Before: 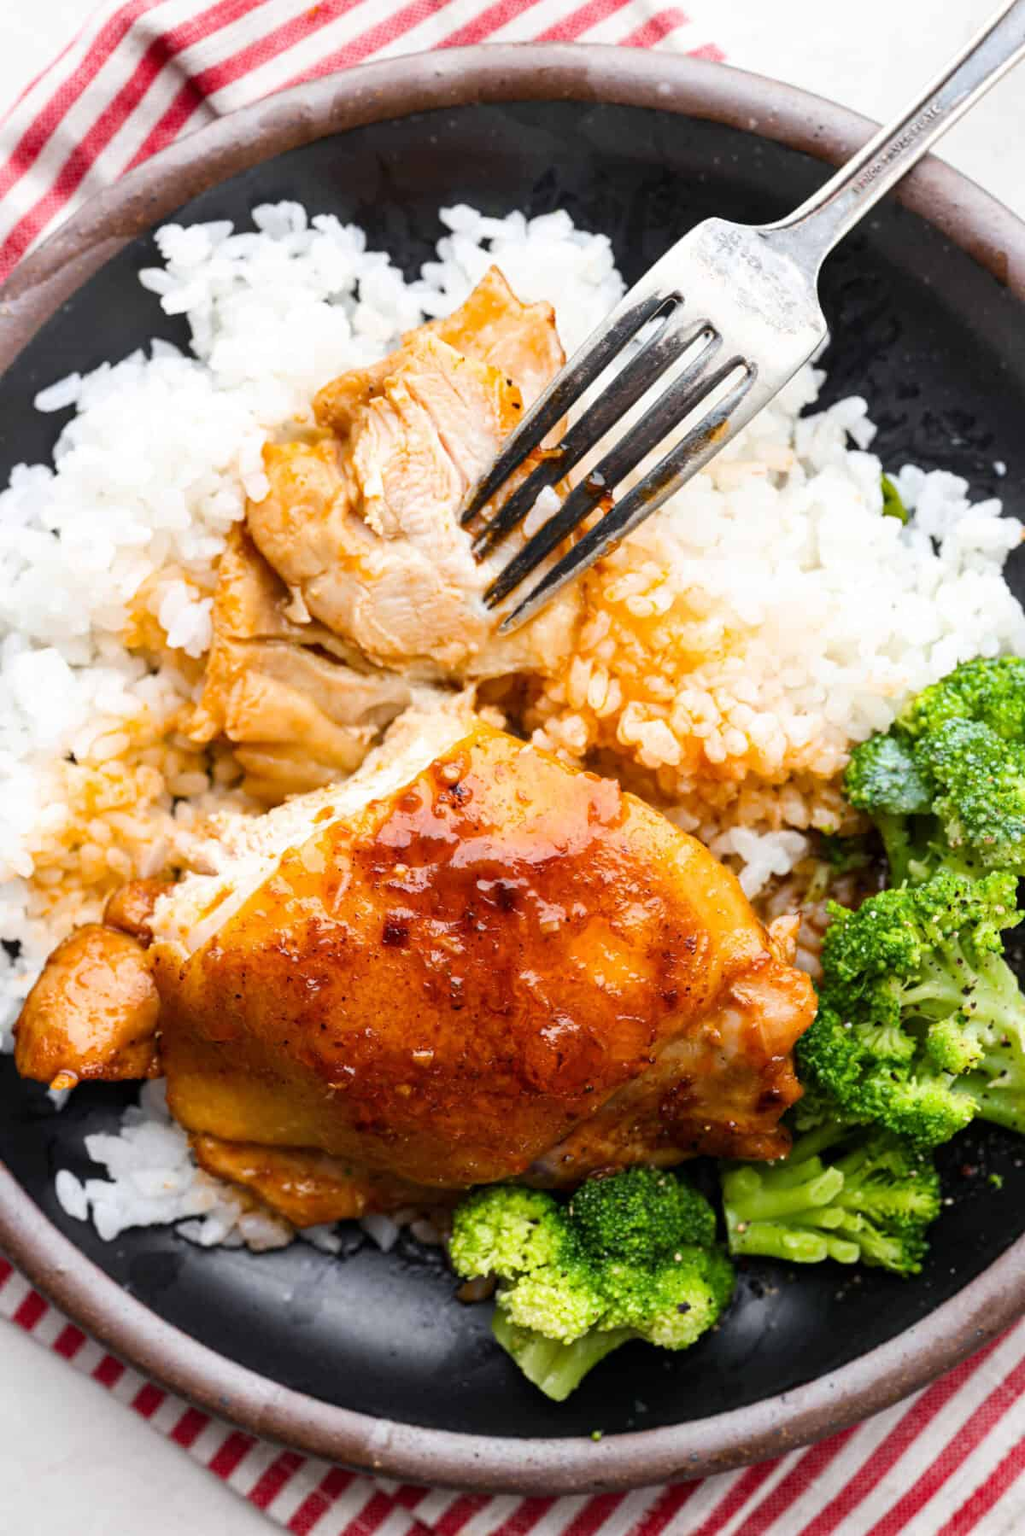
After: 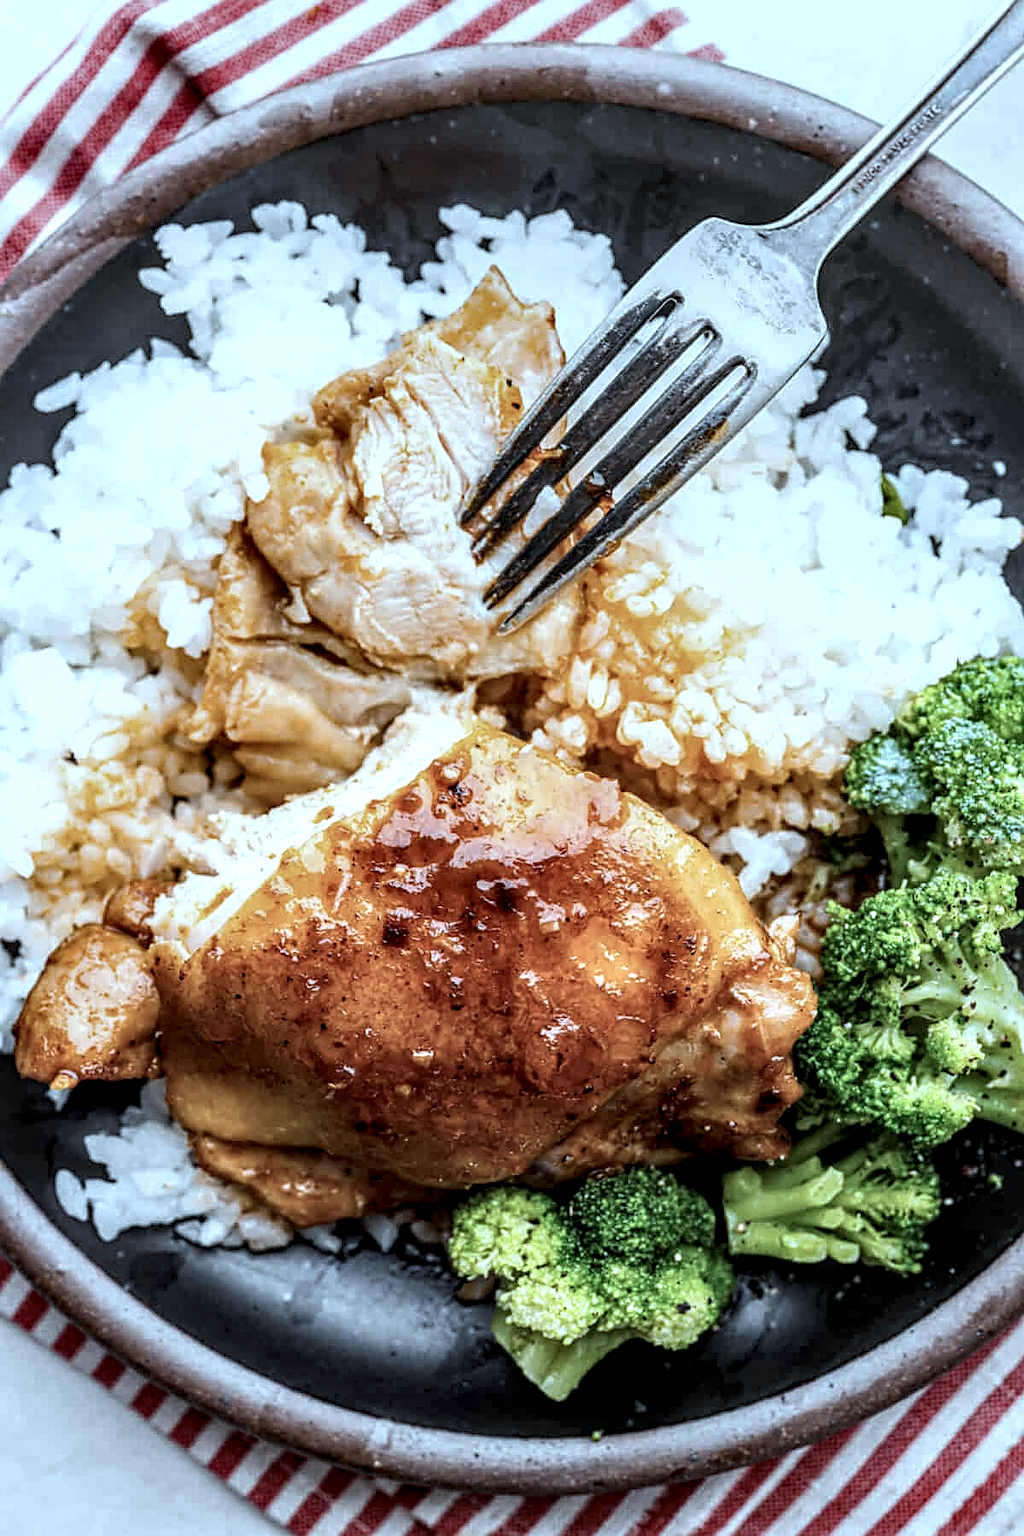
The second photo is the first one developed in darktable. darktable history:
local contrast: highlights 0%, shadows 0%, detail 182%
white balance: red 0.984, blue 1.059
color correction: highlights a* -12.64, highlights b* -18.1, saturation 0.7
sharpen: on, module defaults
